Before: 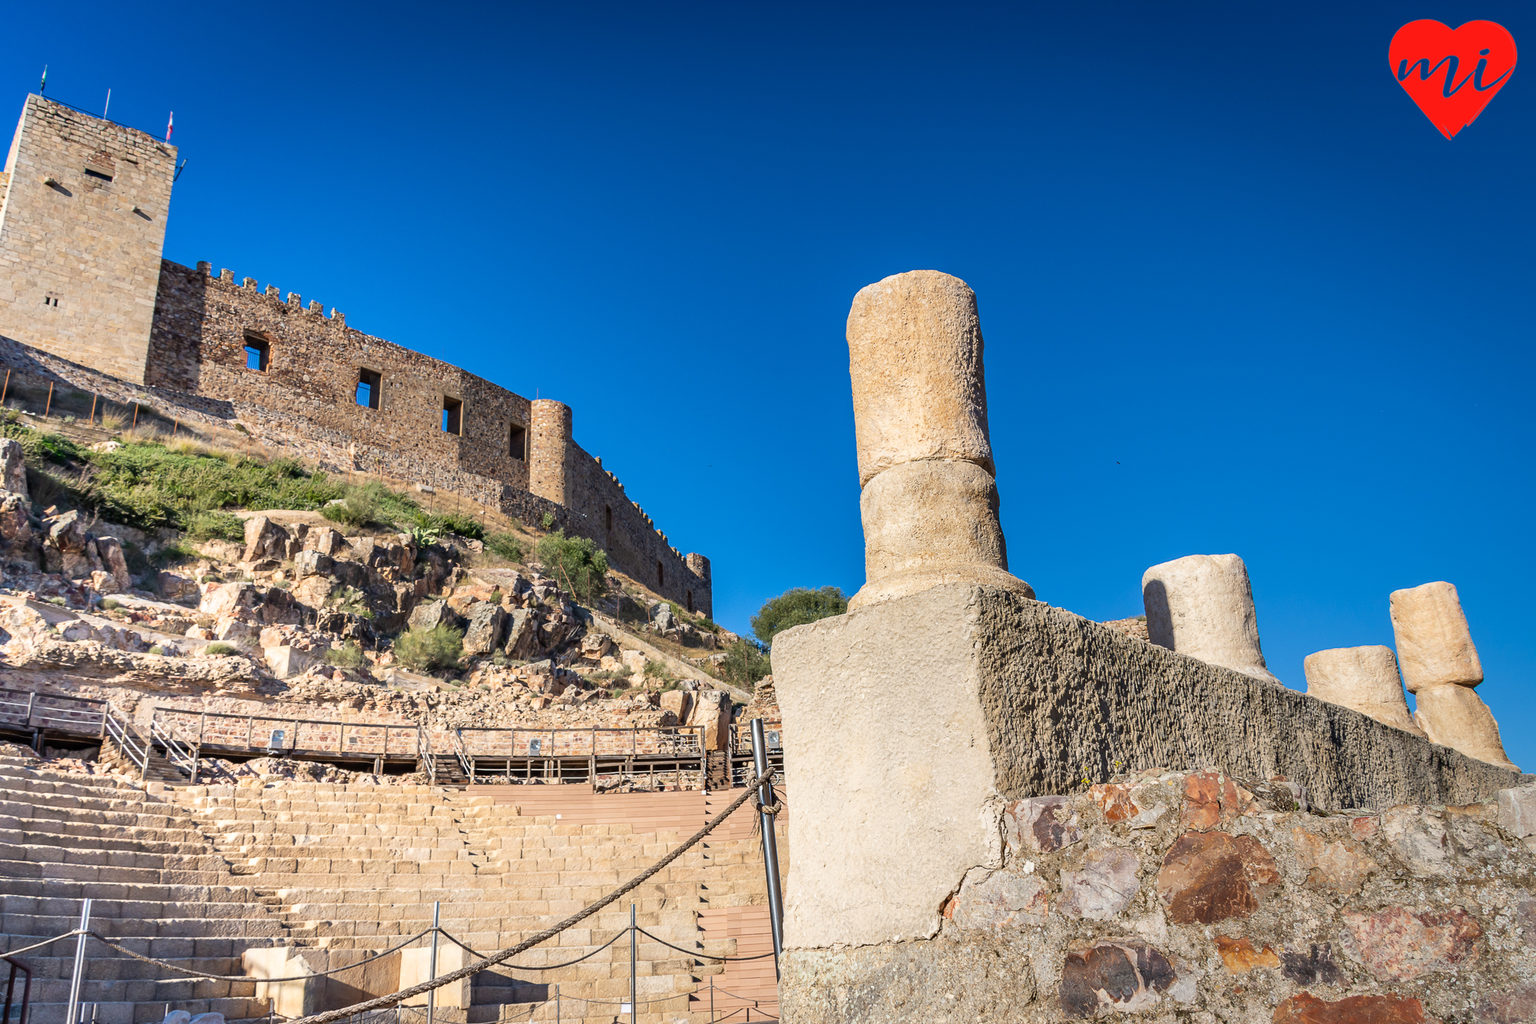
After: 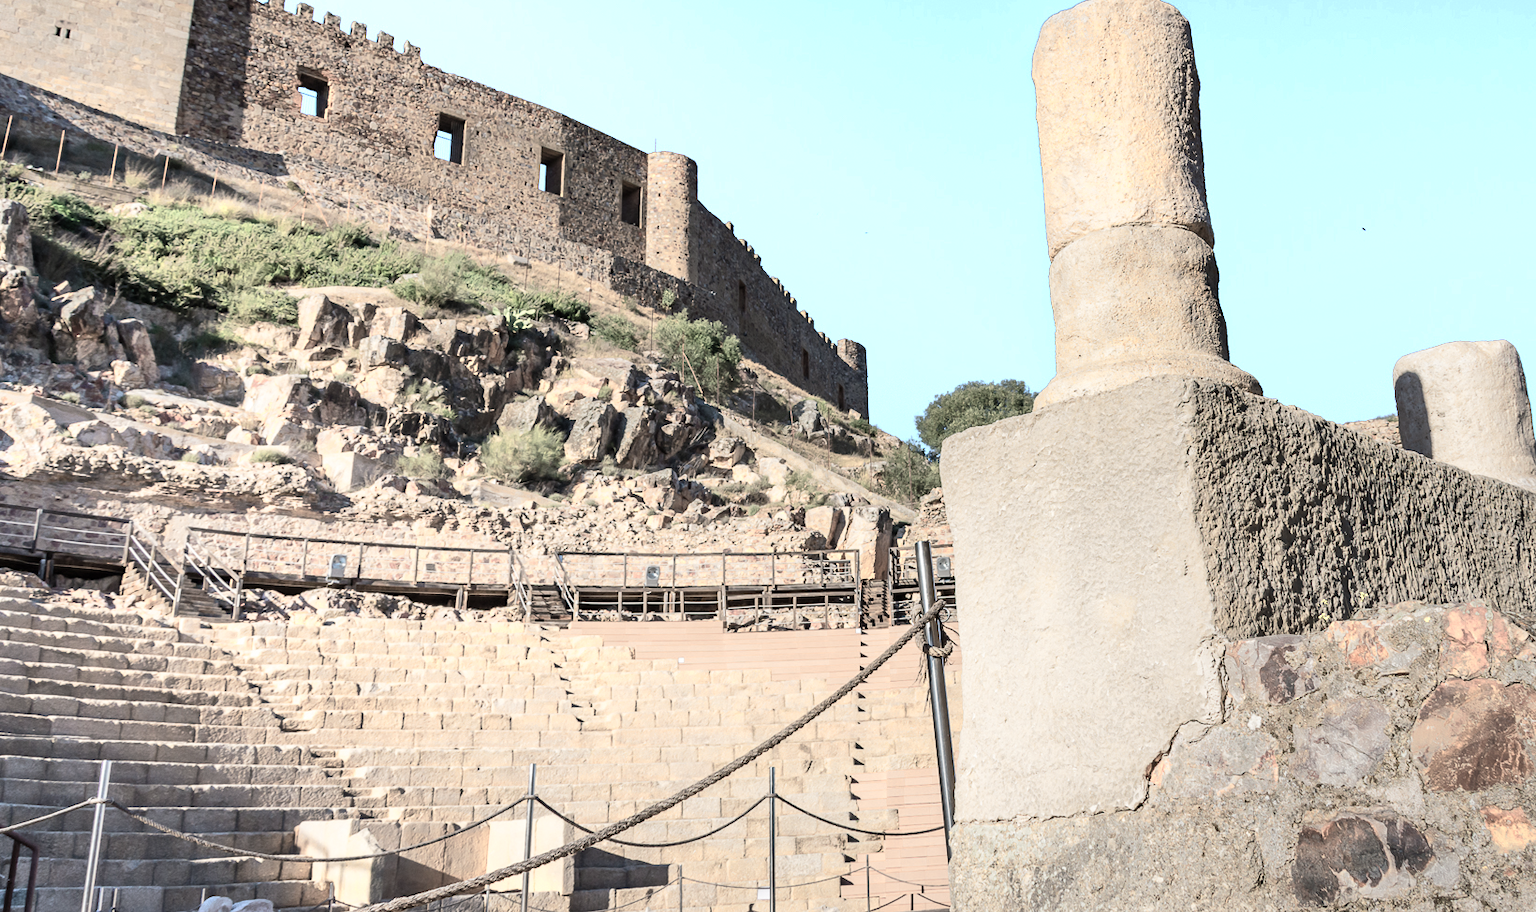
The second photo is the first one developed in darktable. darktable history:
color balance rgb: shadows lift › luminance -7.42%, shadows lift › chroma 2.296%, shadows lift › hue 198.56°, power › chroma 0.696%, power › hue 60°, global offset › hue 172.16°, linear chroma grading › shadows 19.261%, linear chroma grading › highlights 3.767%, linear chroma grading › mid-tones 9.855%, perceptual saturation grading › global saturation -28.729%, perceptual saturation grading › highlights -20.225%, perceptual saturation grading › mid-tones -23.869%, perceptual saturation grading › shadows -25.118%, perceptual brilliance grading › mid-tones 9.042%, perceptual brilliance grading › shadows 14.389%, global vibrance 16.182%, saturation formula JzAzBz (2021)
crop: top 26.892%, right 17.959%
